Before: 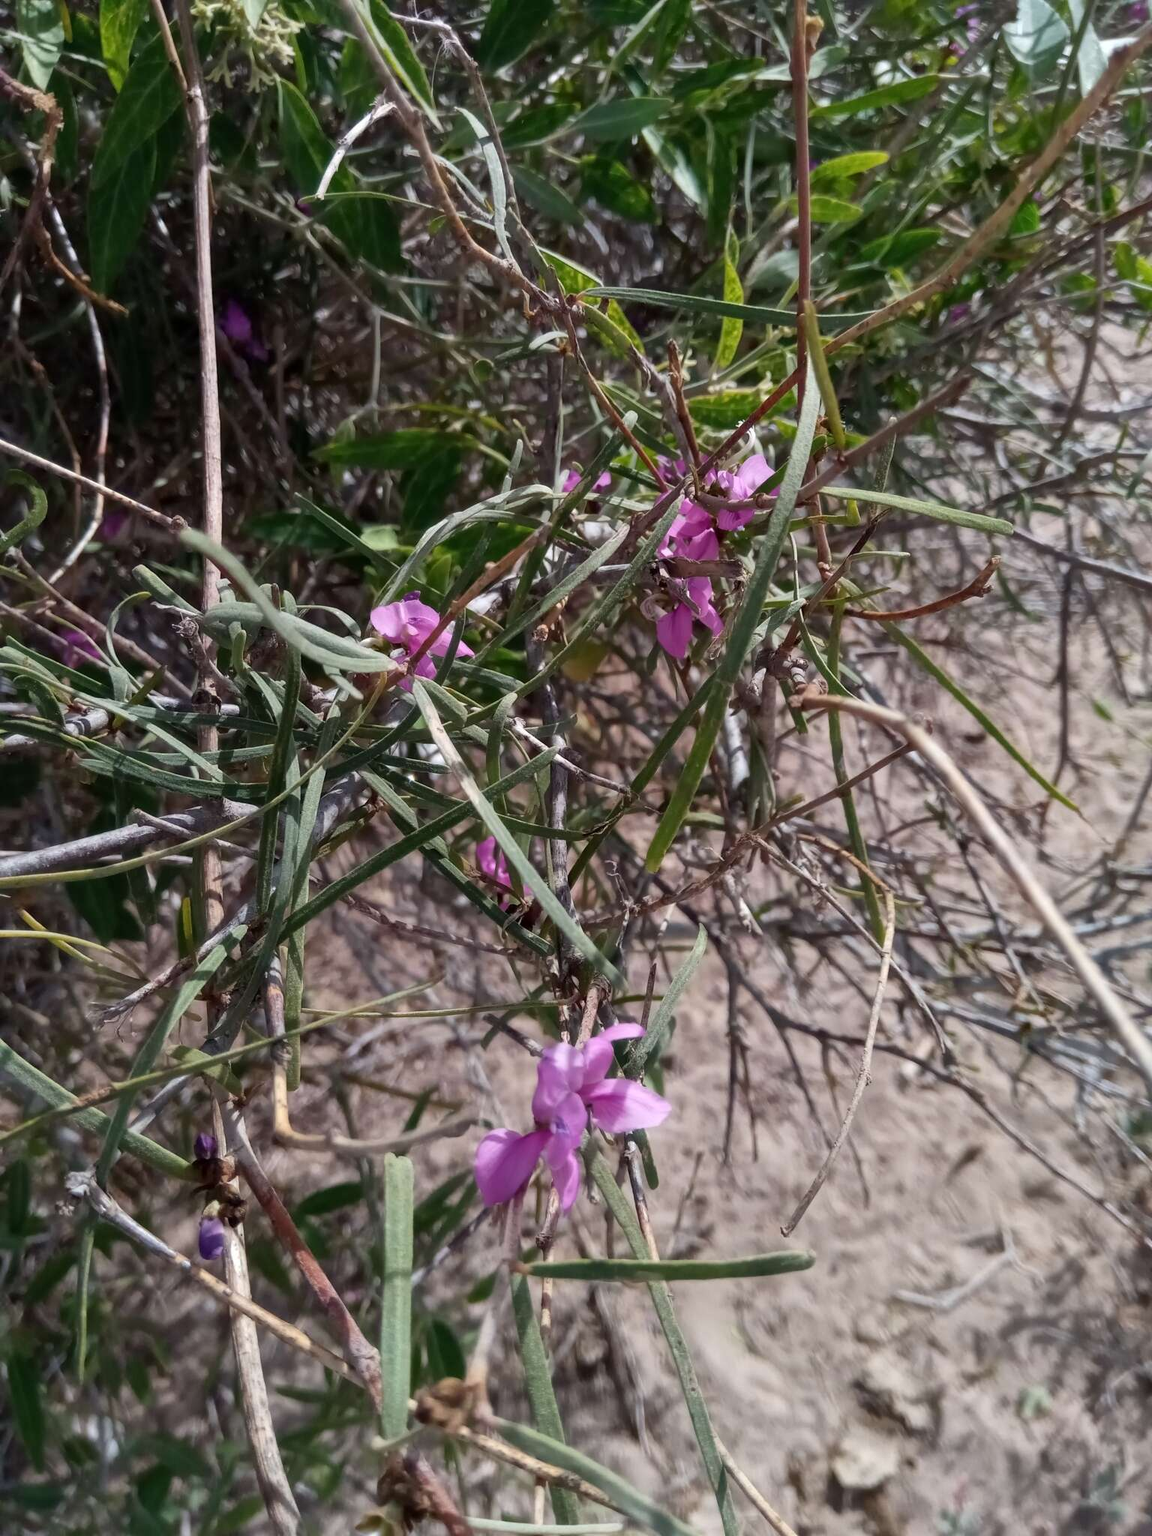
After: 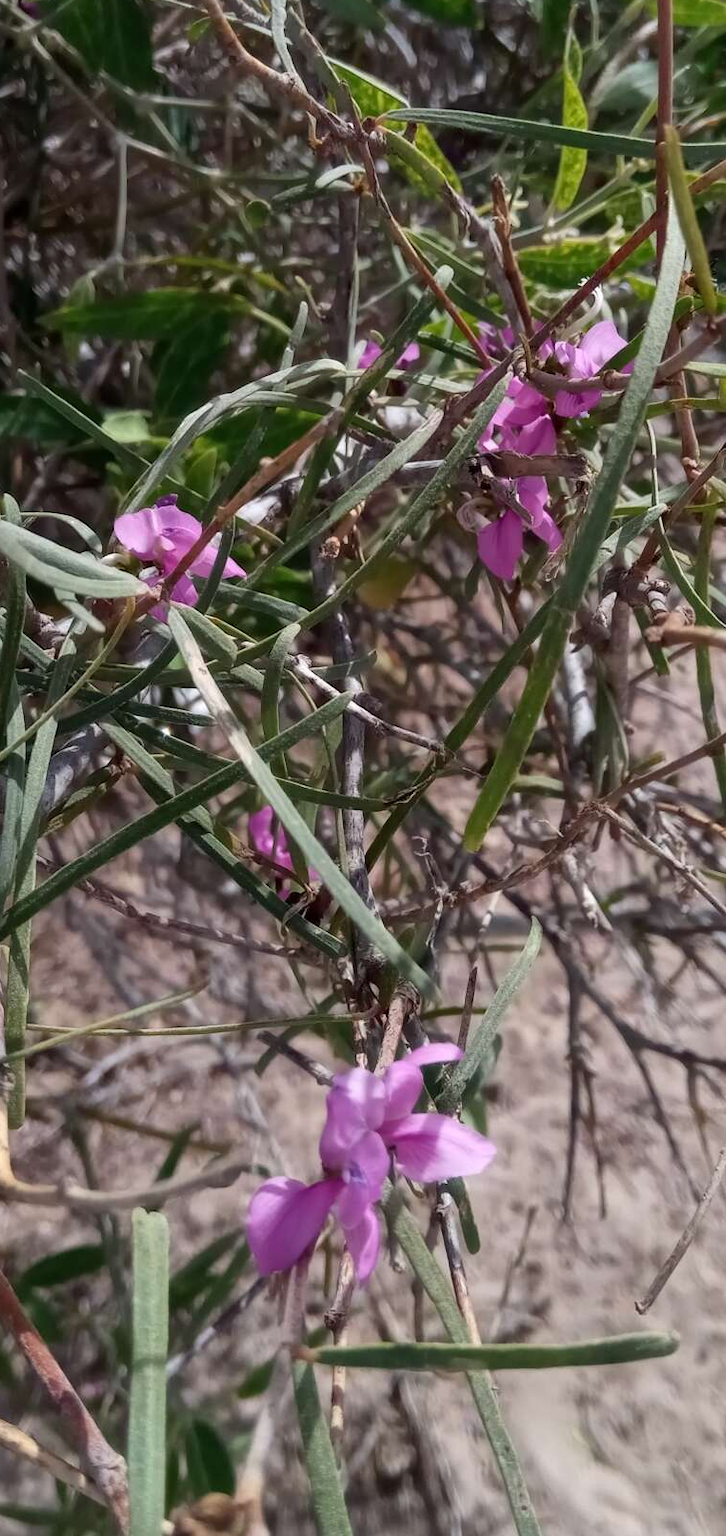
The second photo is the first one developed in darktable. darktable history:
crop and rotate: angle 0.014°, left 24.385%, top 13.161%, right 25.9%, bottom 8.027%
